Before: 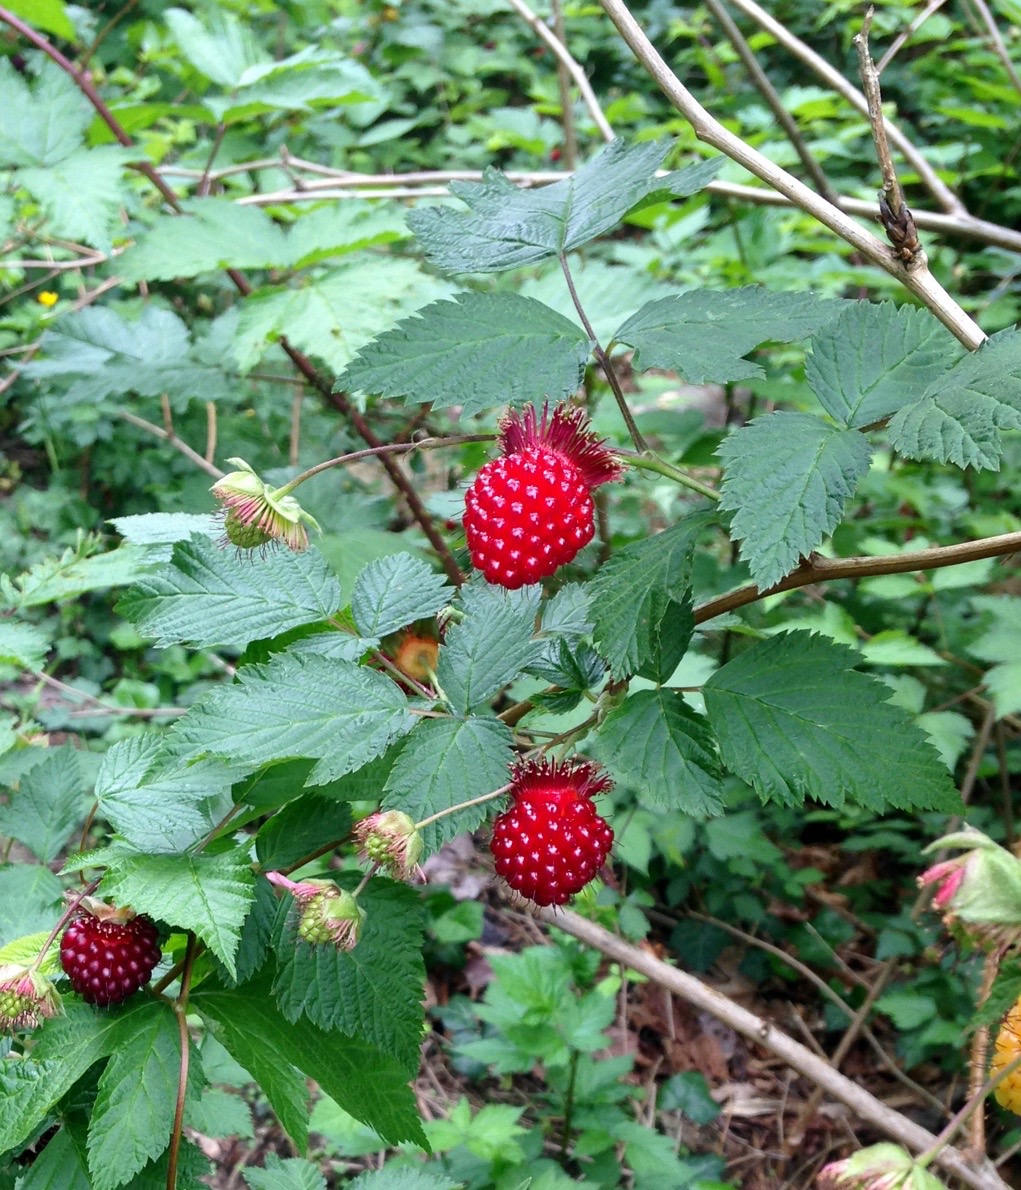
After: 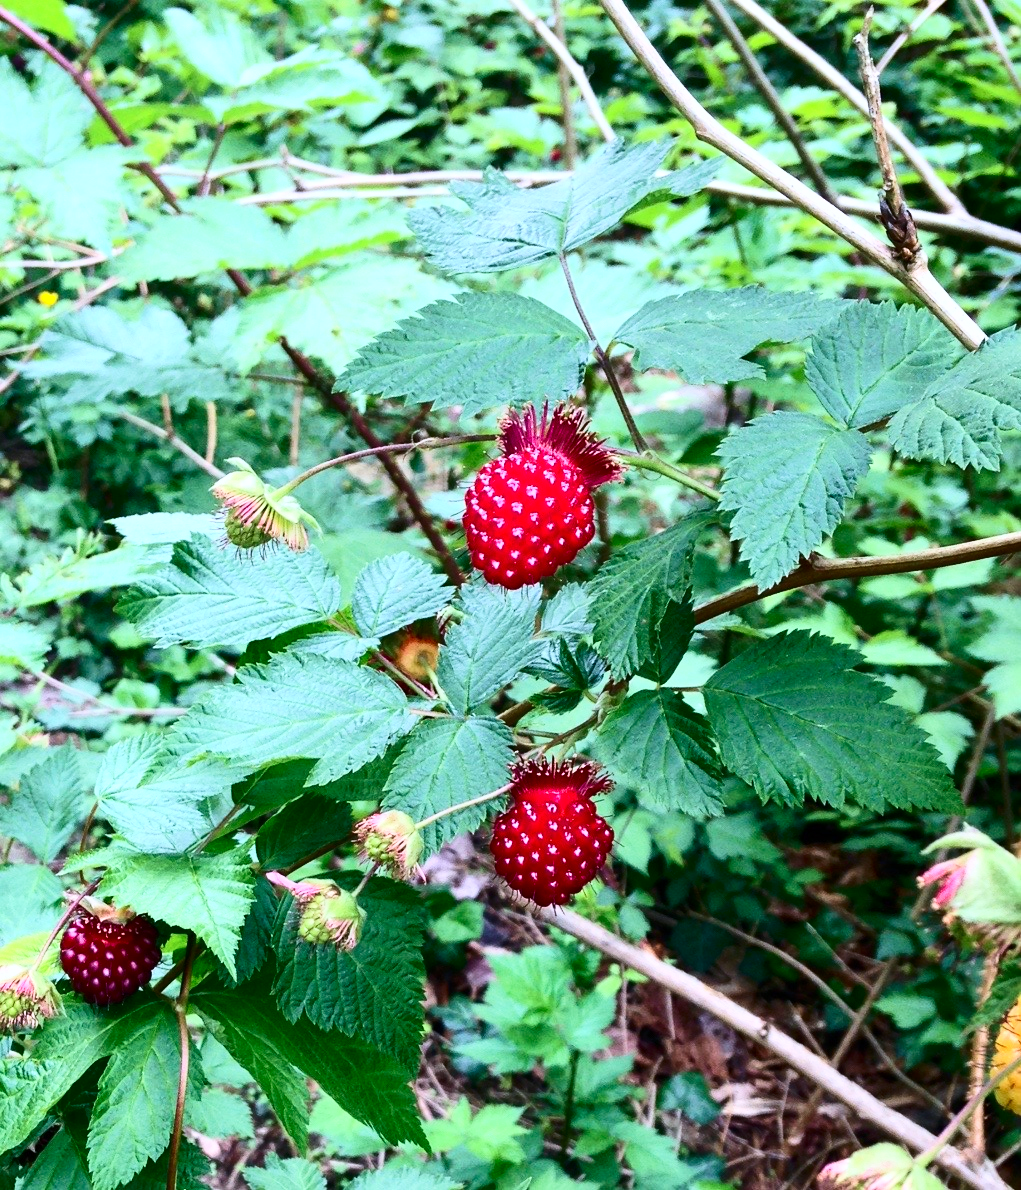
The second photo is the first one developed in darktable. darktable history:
velvia: strength 15.67%
contrast brightness saturation: contrast 0.397, brightness 0.105, saturation 0.213
color calibration: illuminant as shot in camera, x 0.358, y 0.373, temperature 4628.91 K
